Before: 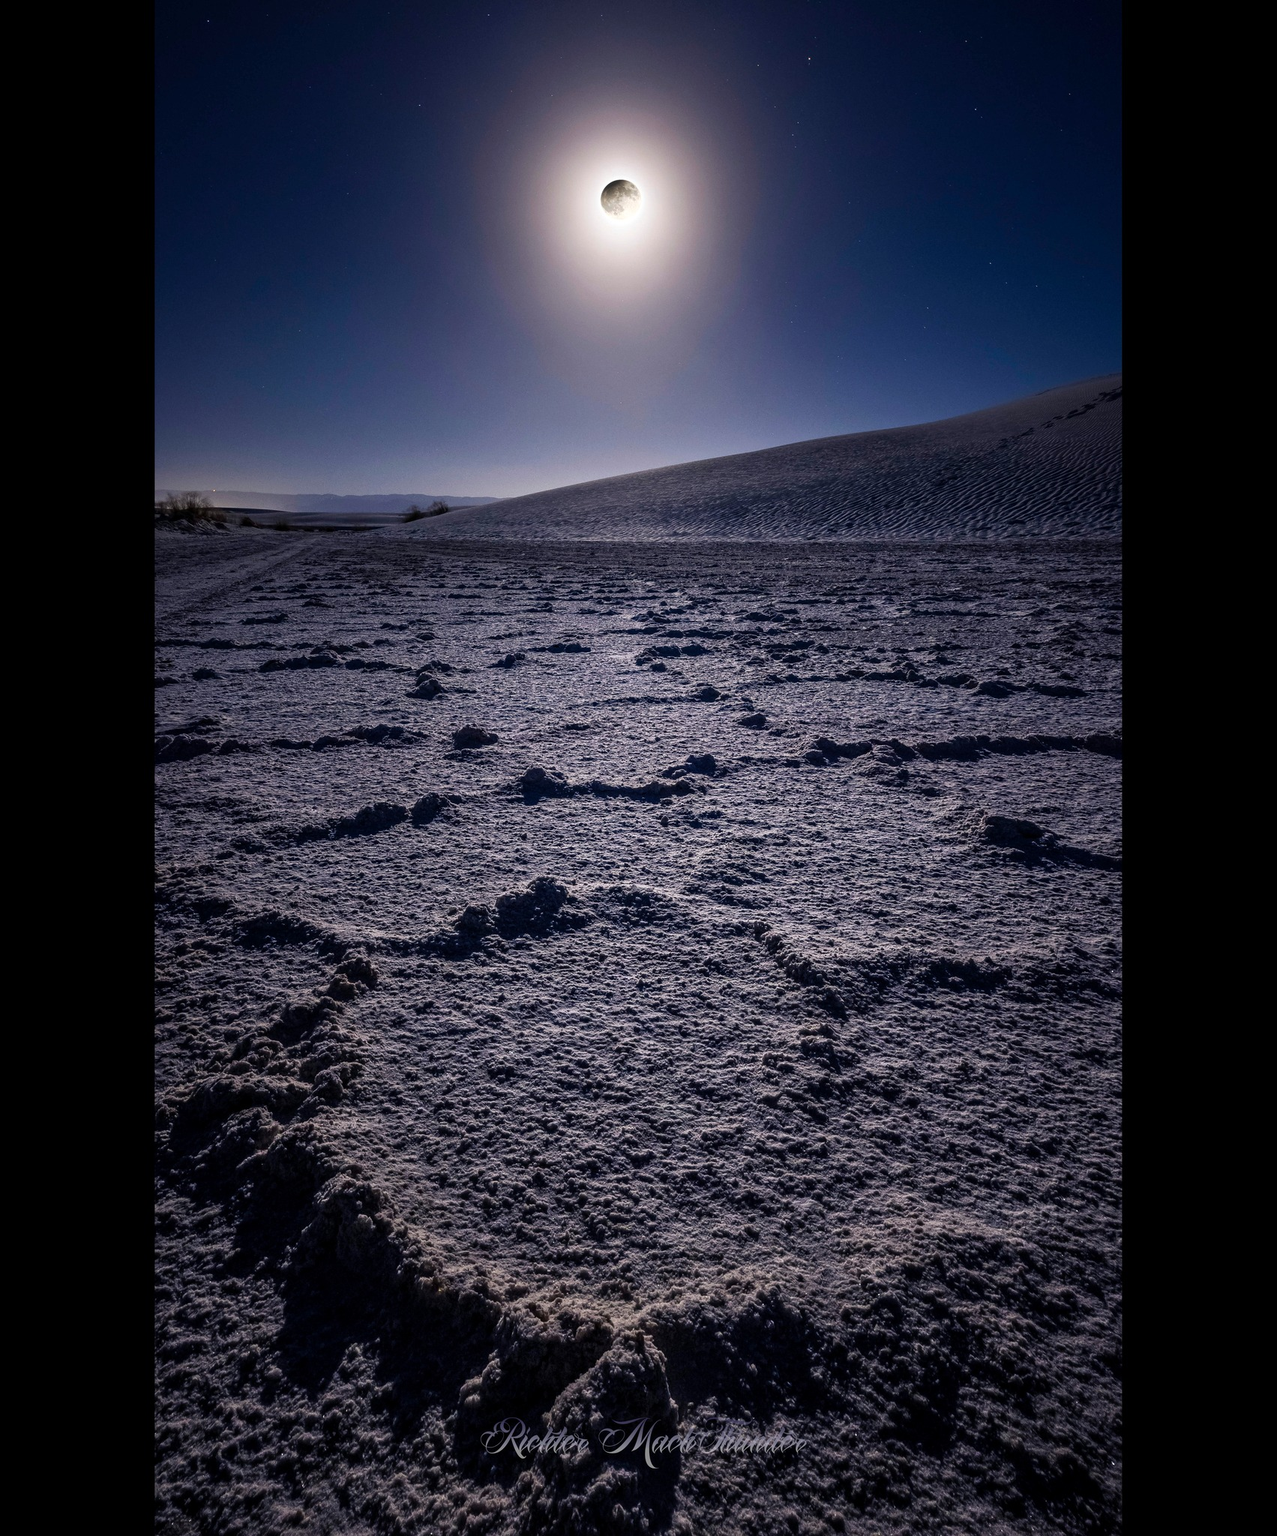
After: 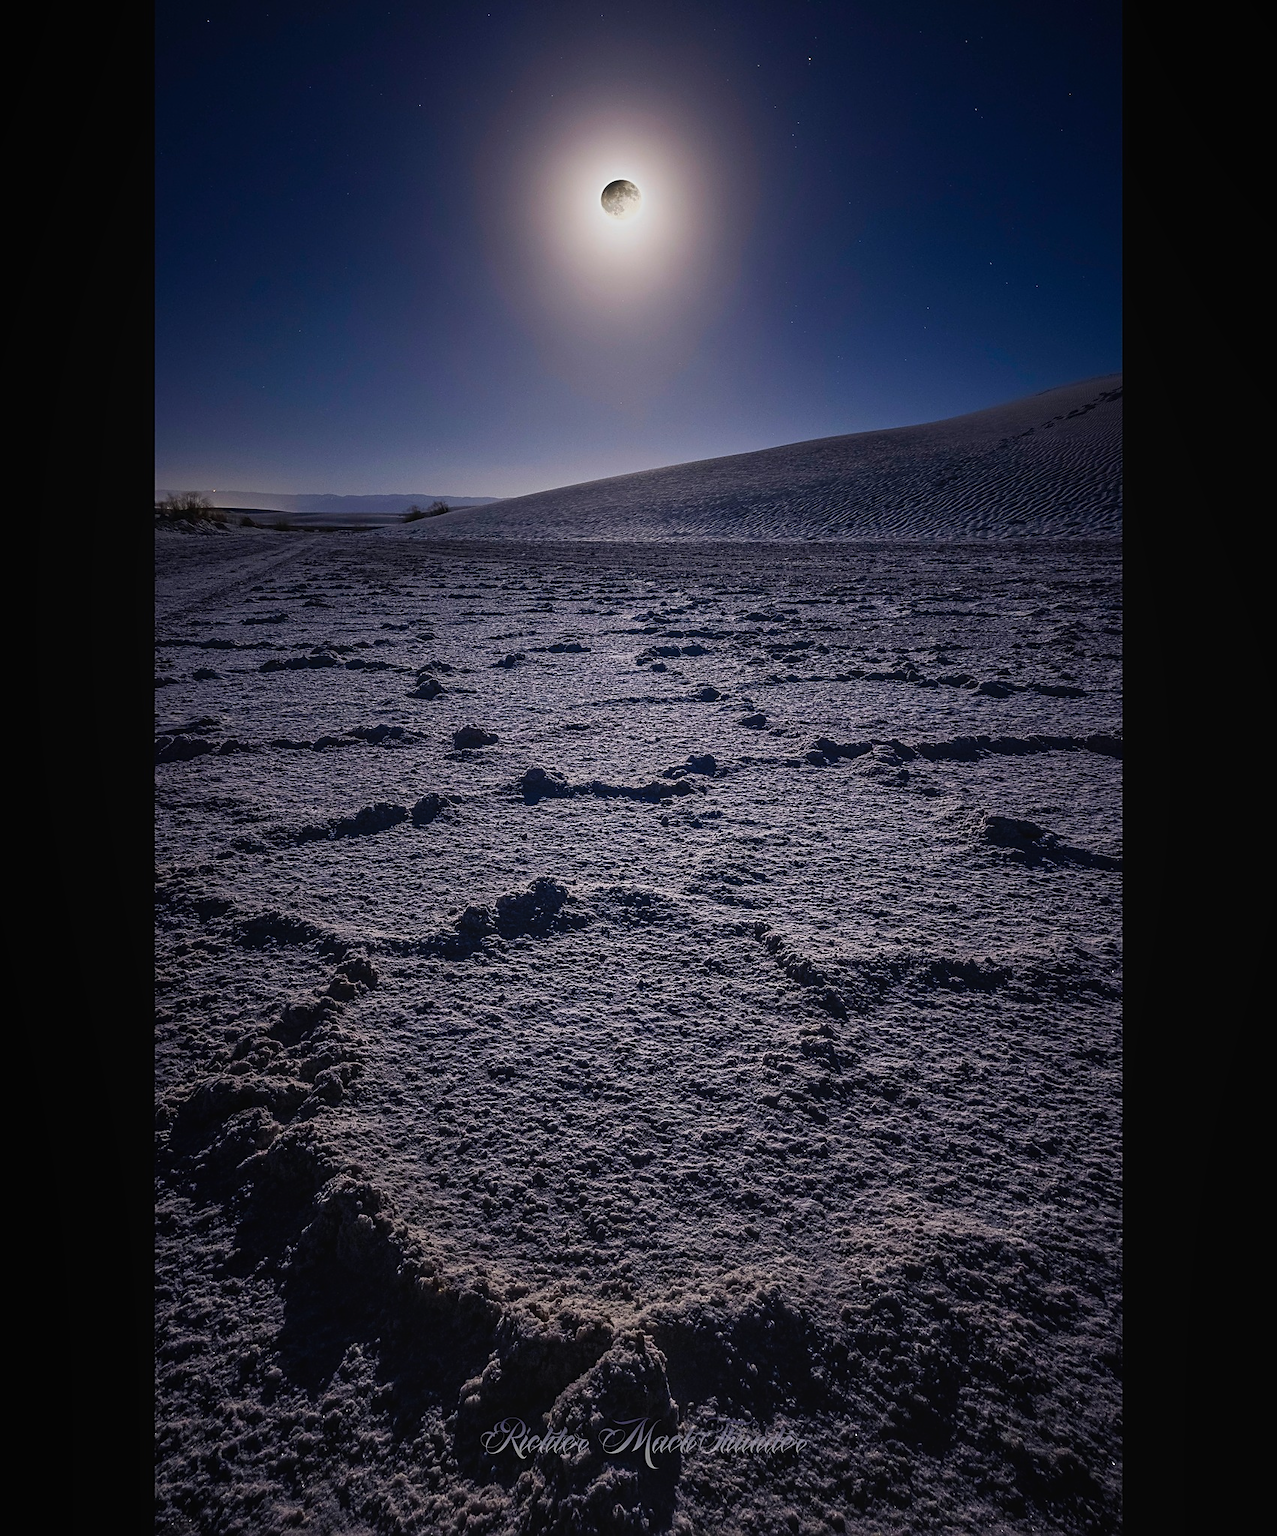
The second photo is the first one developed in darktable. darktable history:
sharpen: on, module defaults
local contrast: highlights 68%, shadows 68%, detail 82%, midtone range 0.325
